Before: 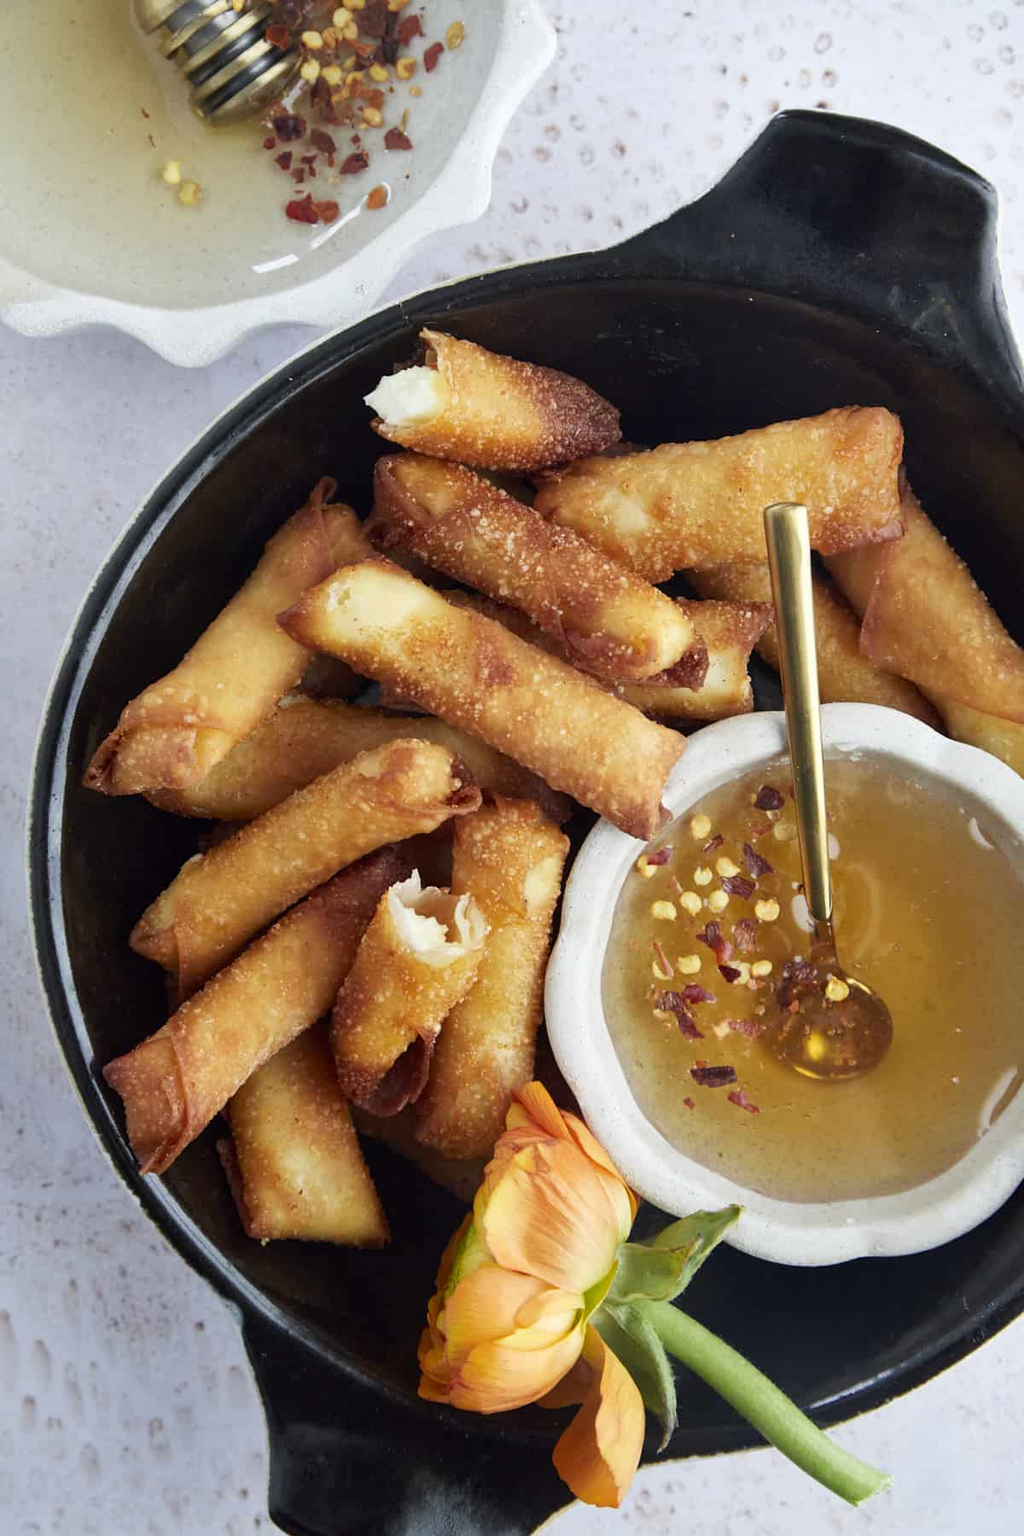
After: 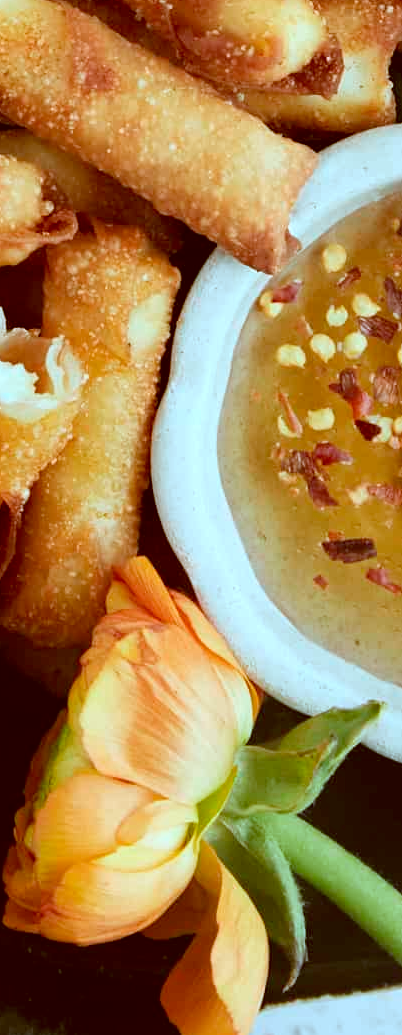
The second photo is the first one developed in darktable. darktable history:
crop: left 40.623%, top 39.533%, right 25.867%, bottom 2.919%
color correction: highlights a* -14.14, highlights b* -16.63, shadows a* 10.06, shadows b* 28.67
